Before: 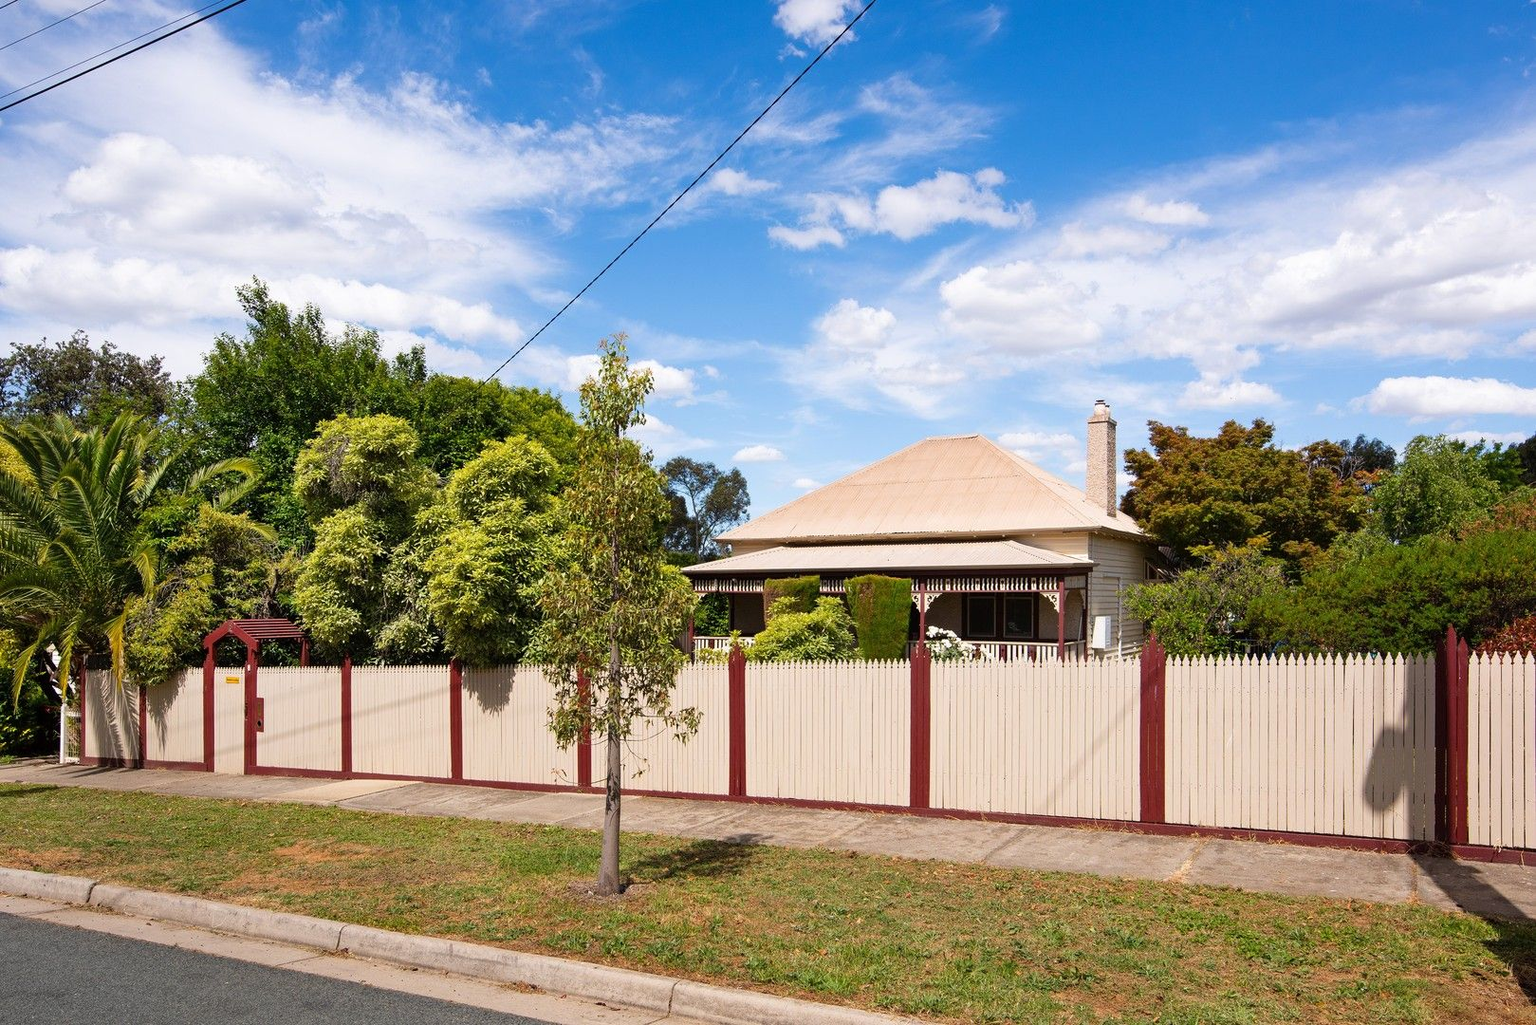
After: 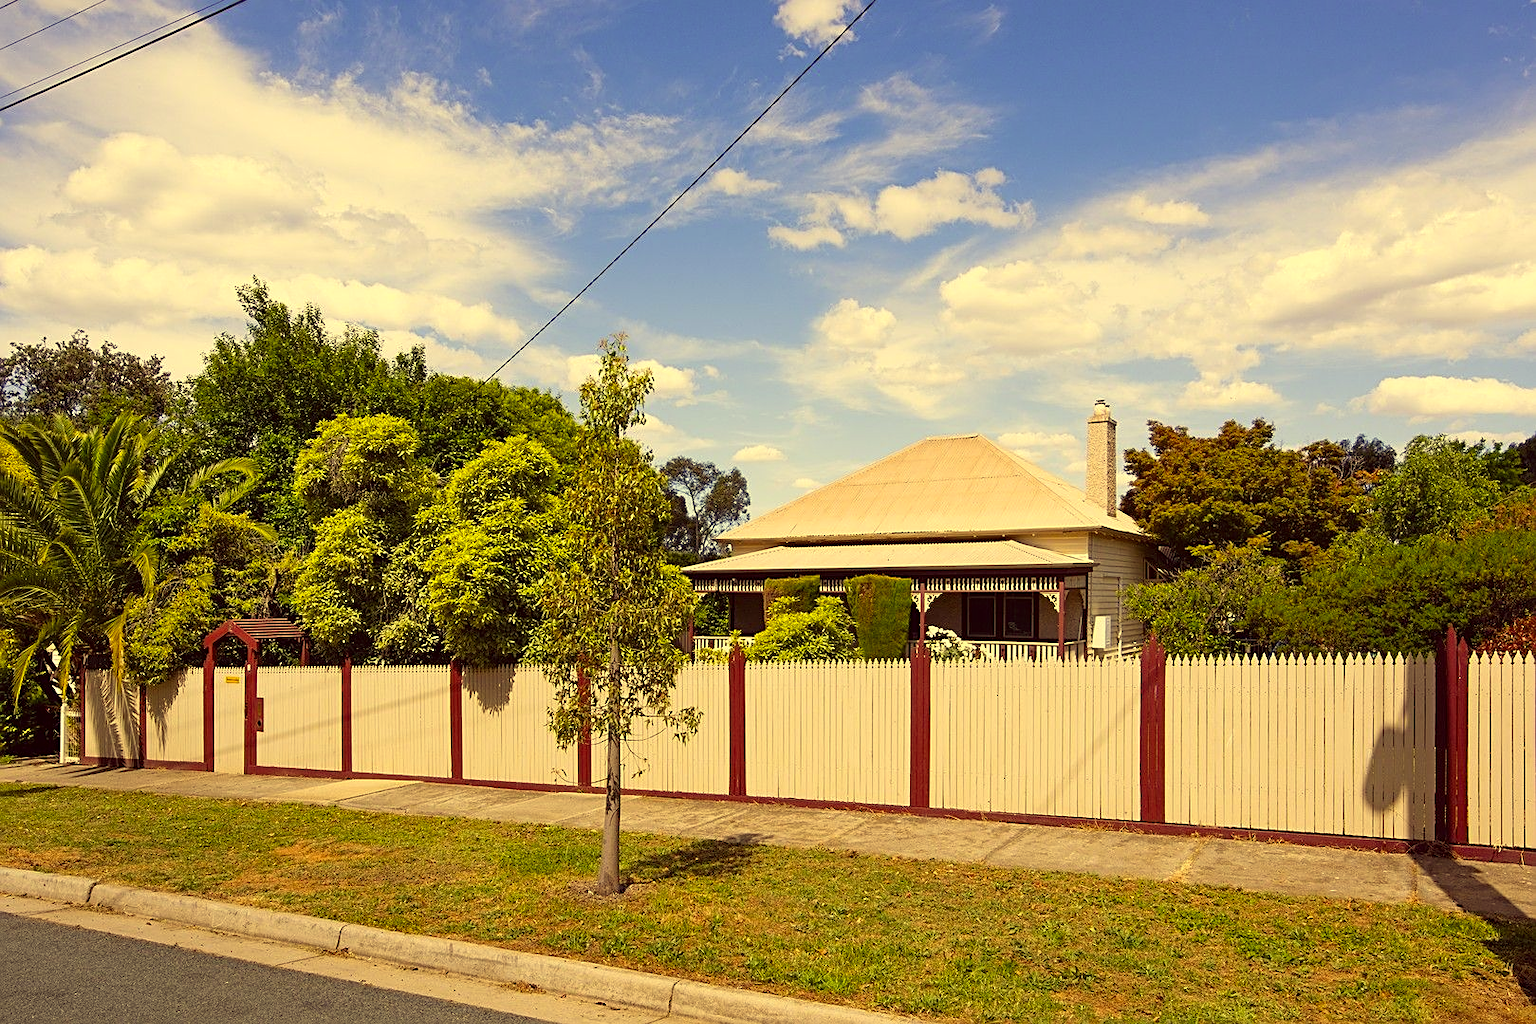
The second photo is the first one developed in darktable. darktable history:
sharpen: on, module defaults
color correction: highlights a* -0.346, highlights b* 39.68, shadows a* 9.72, shadows b* -0.395
